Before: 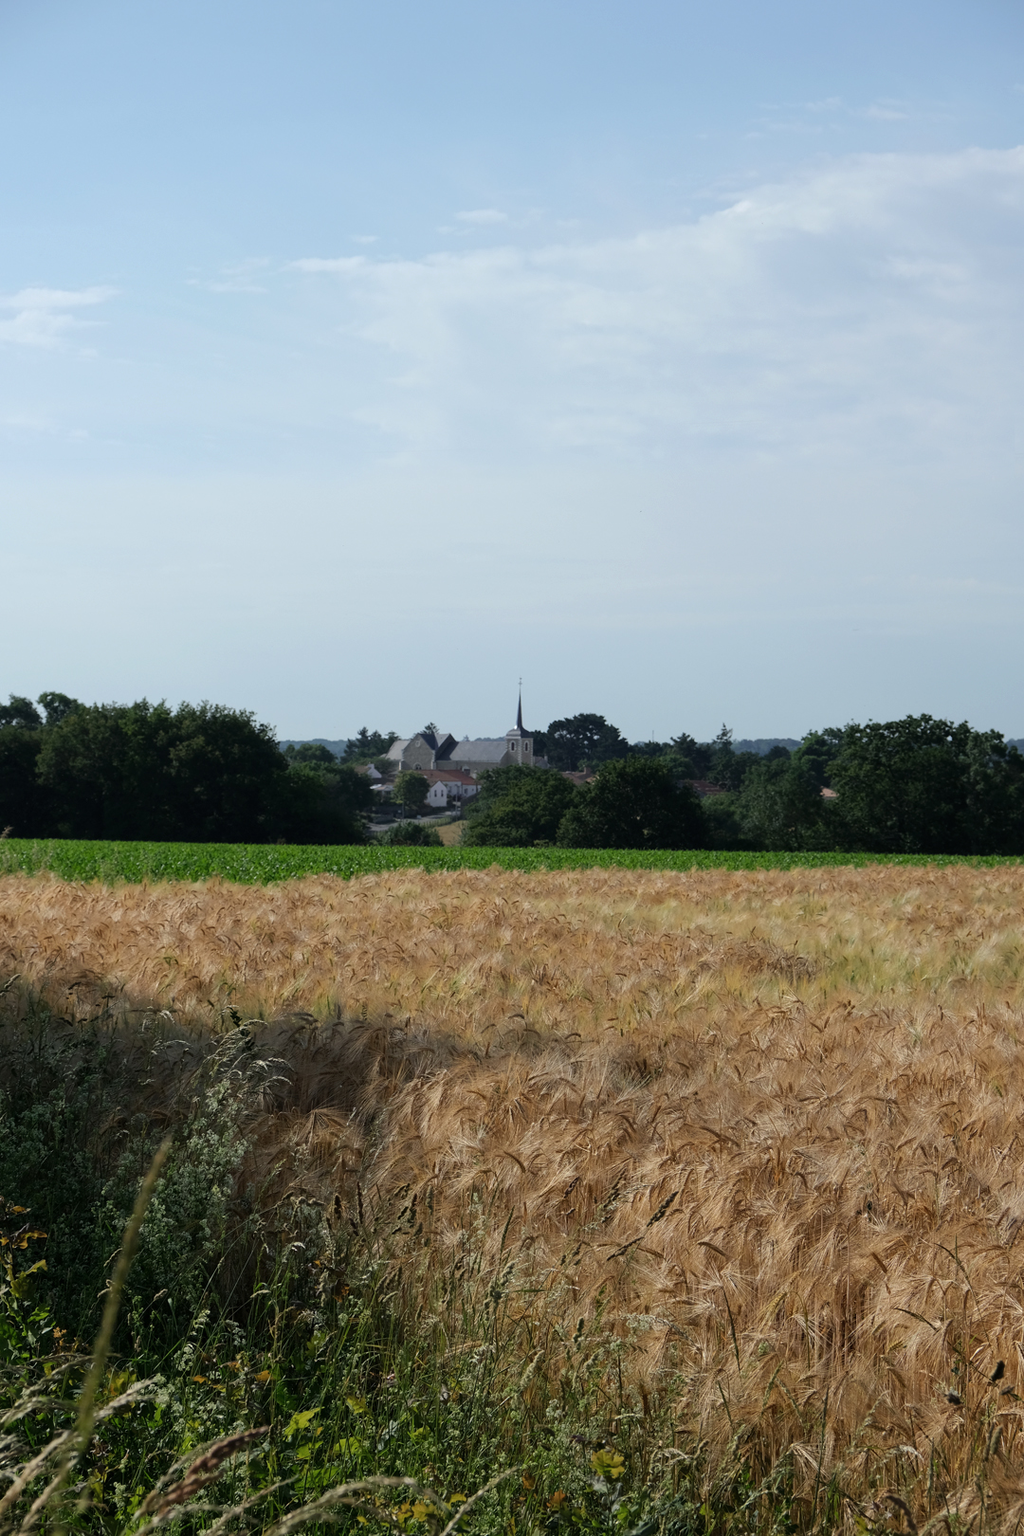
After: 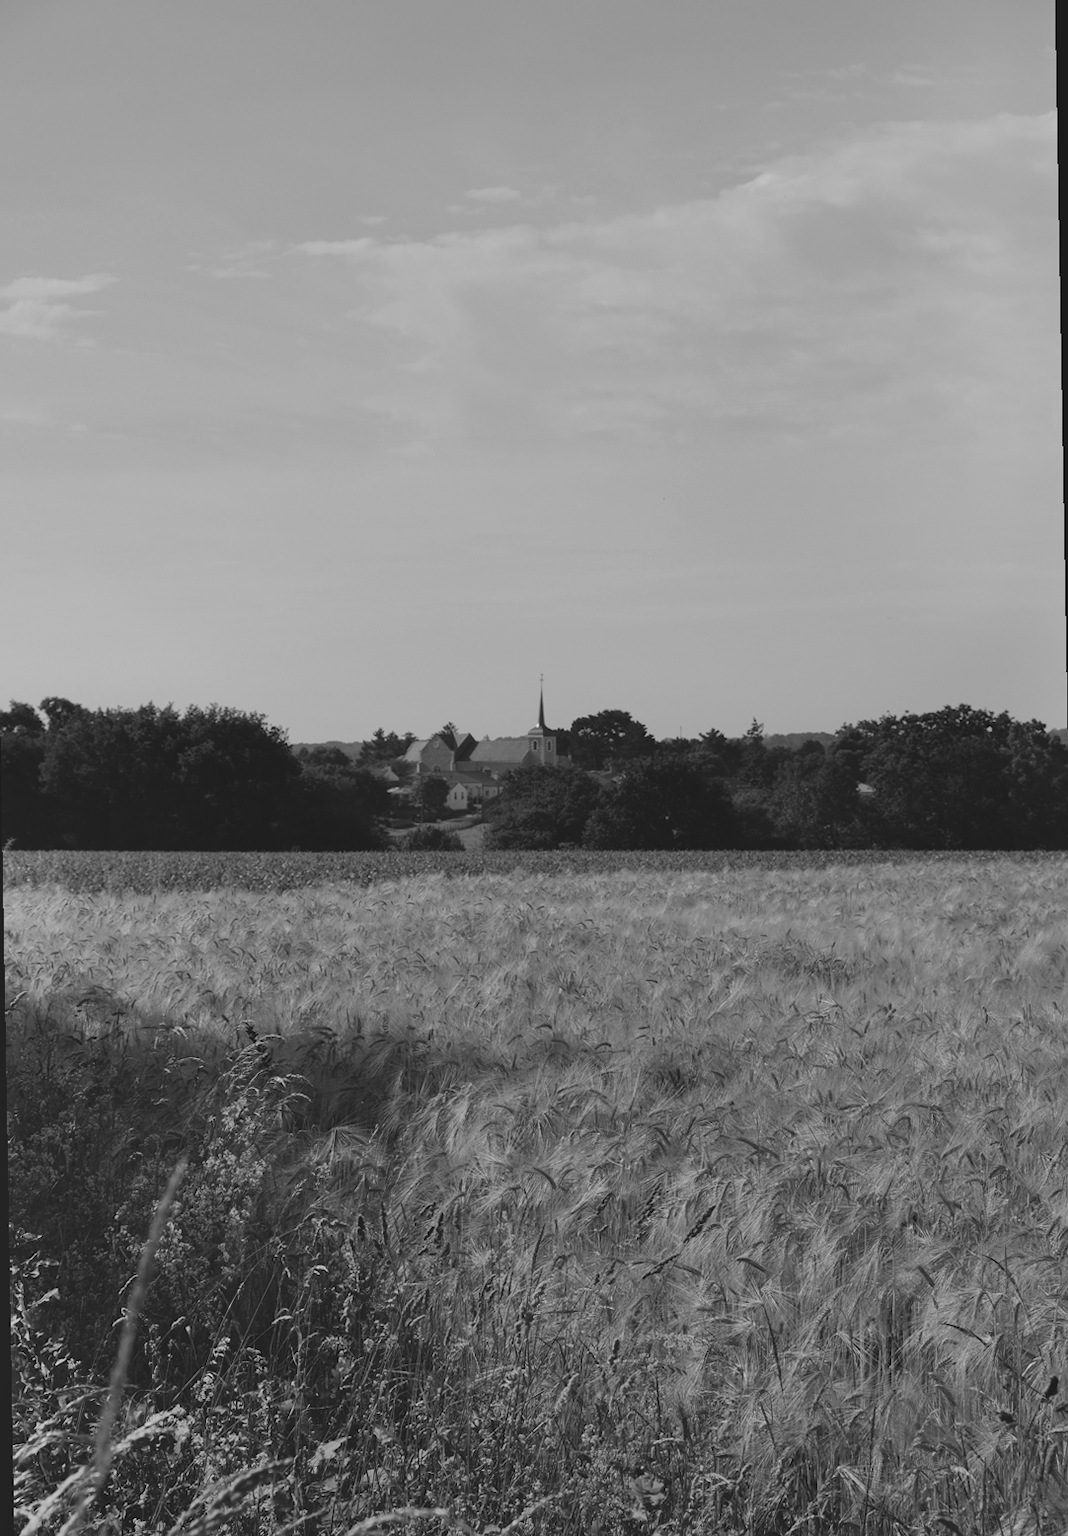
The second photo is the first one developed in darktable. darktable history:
tone equalizer: on, module defaults
exposure: black level correction -0.015, exposure -0.5 EV, compensate highlight preservation false
white balance: red 1.127, blue 0.943
shadows and highlights: low approximation 0.01, soften with gaussian
monochrome: on, module defaults
rotate and perspective: rotation -1°, crop left 0.011, crop right 0.989, crop top 0.025, crop bottom 0.975
